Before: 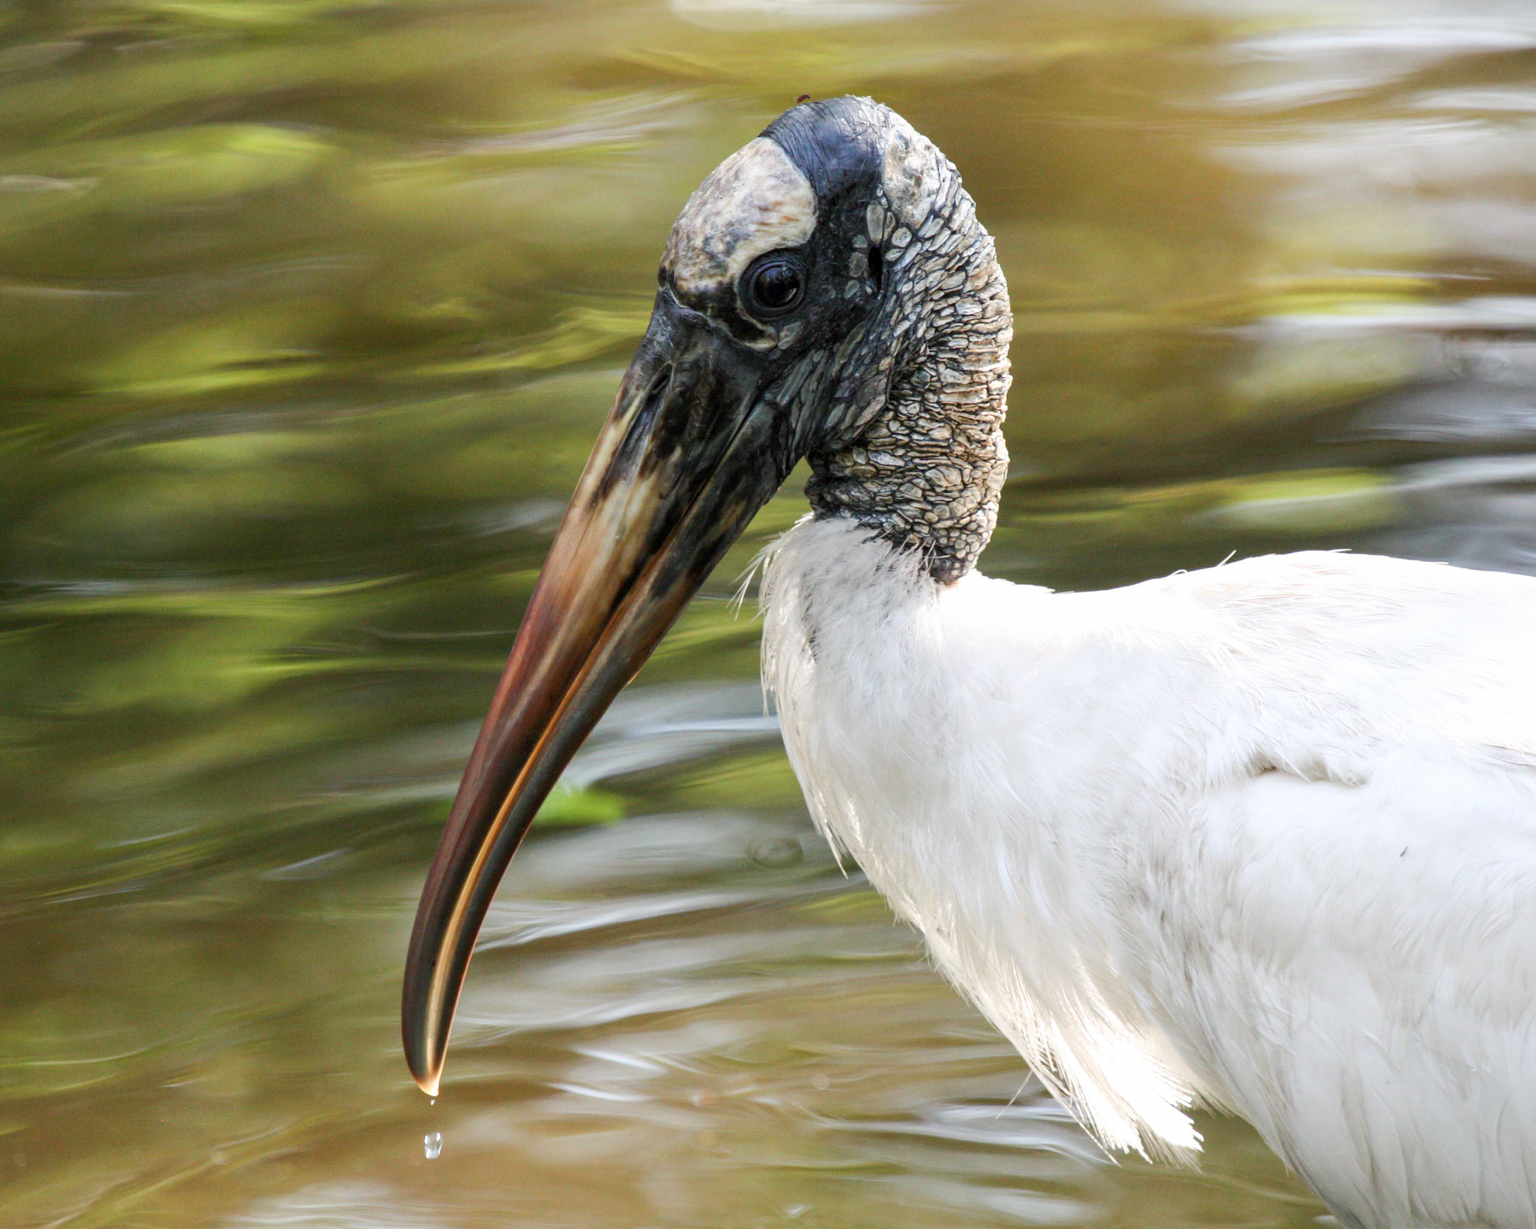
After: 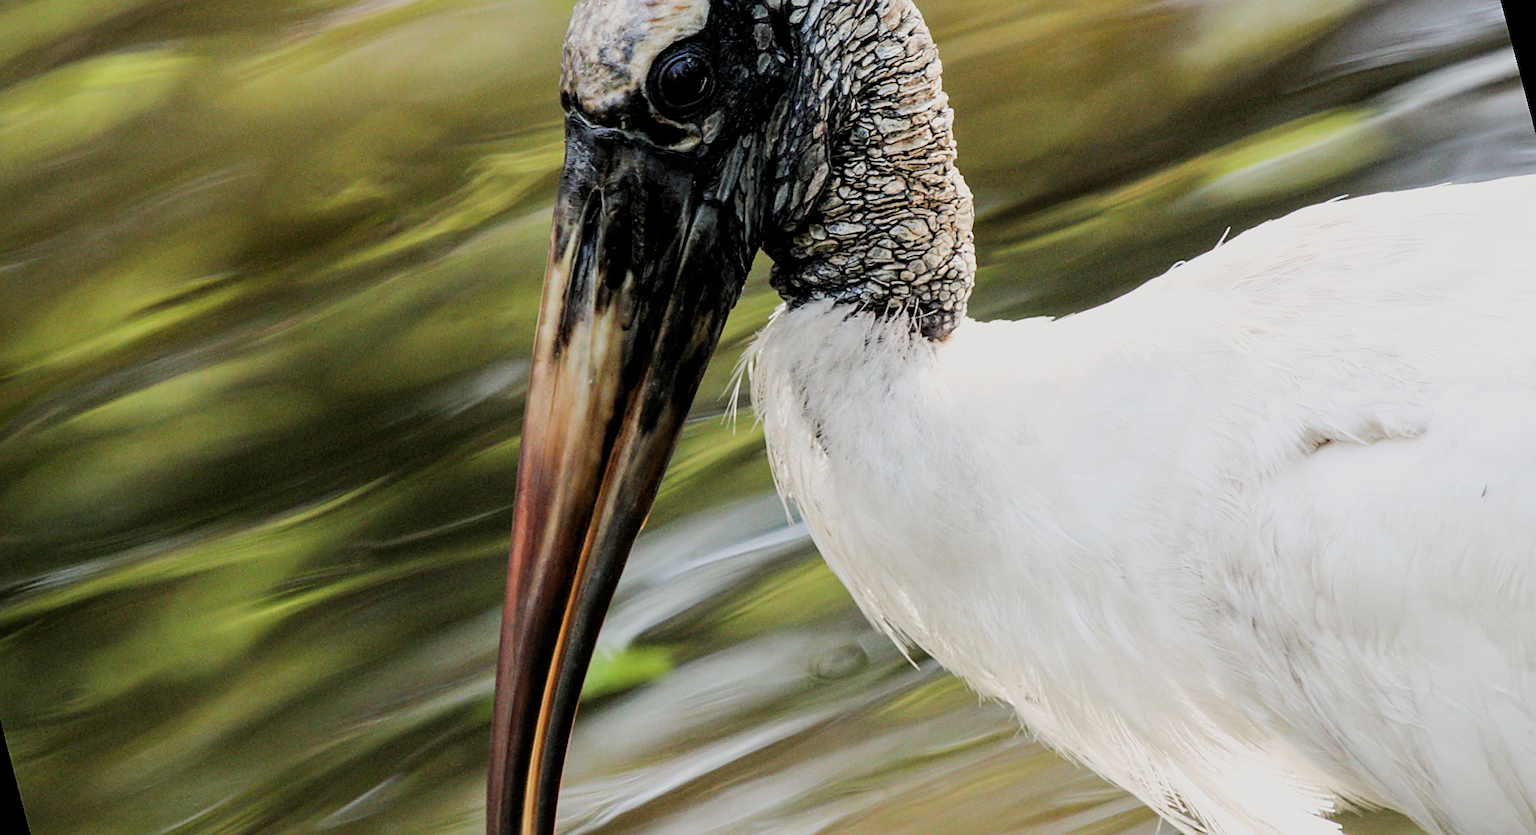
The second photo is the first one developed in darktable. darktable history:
rotate and perspective: rotation -14.8°, crop left 0.1, crop right 0.903, crop top 0.25, crop bottom 0.748
sharpen: on, module defaults
filmic rgb: black relative exposure -5 EV, hardness 2.88, contrast 1.2, highlights saturation mix -30%
white balance: red 1.009, blue 0.985
